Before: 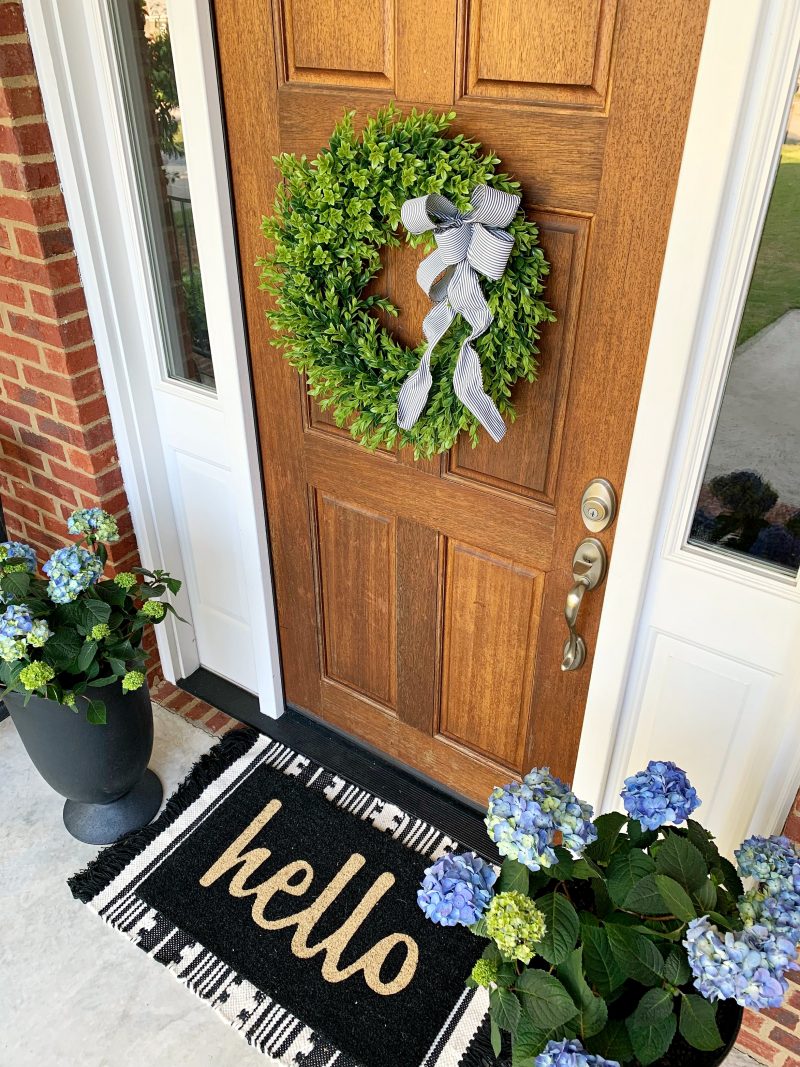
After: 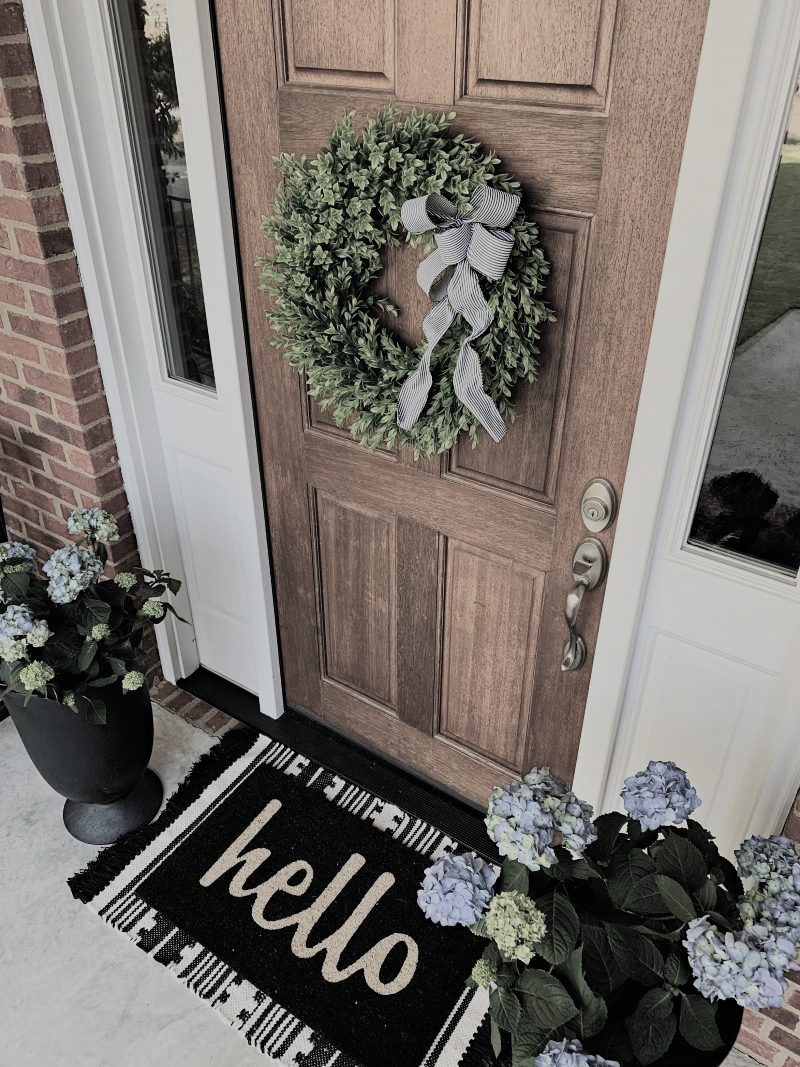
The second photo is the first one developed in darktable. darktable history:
exposure: black level correction -0.015, exposure -0.536 EV, compensate exposure bias true, compensate highlight preservation false
filmic rgb: black relative exposure -5.01 EV, white relative exposure 3.99 EV, hardness 2.9, contrast 1.299, highlights saturation mix -30.28%, color science v5 (2021), contrast in shadows safe, contrast in highlights safe
haze removal: strength 0.419, compatibility mode true, adaptive false
